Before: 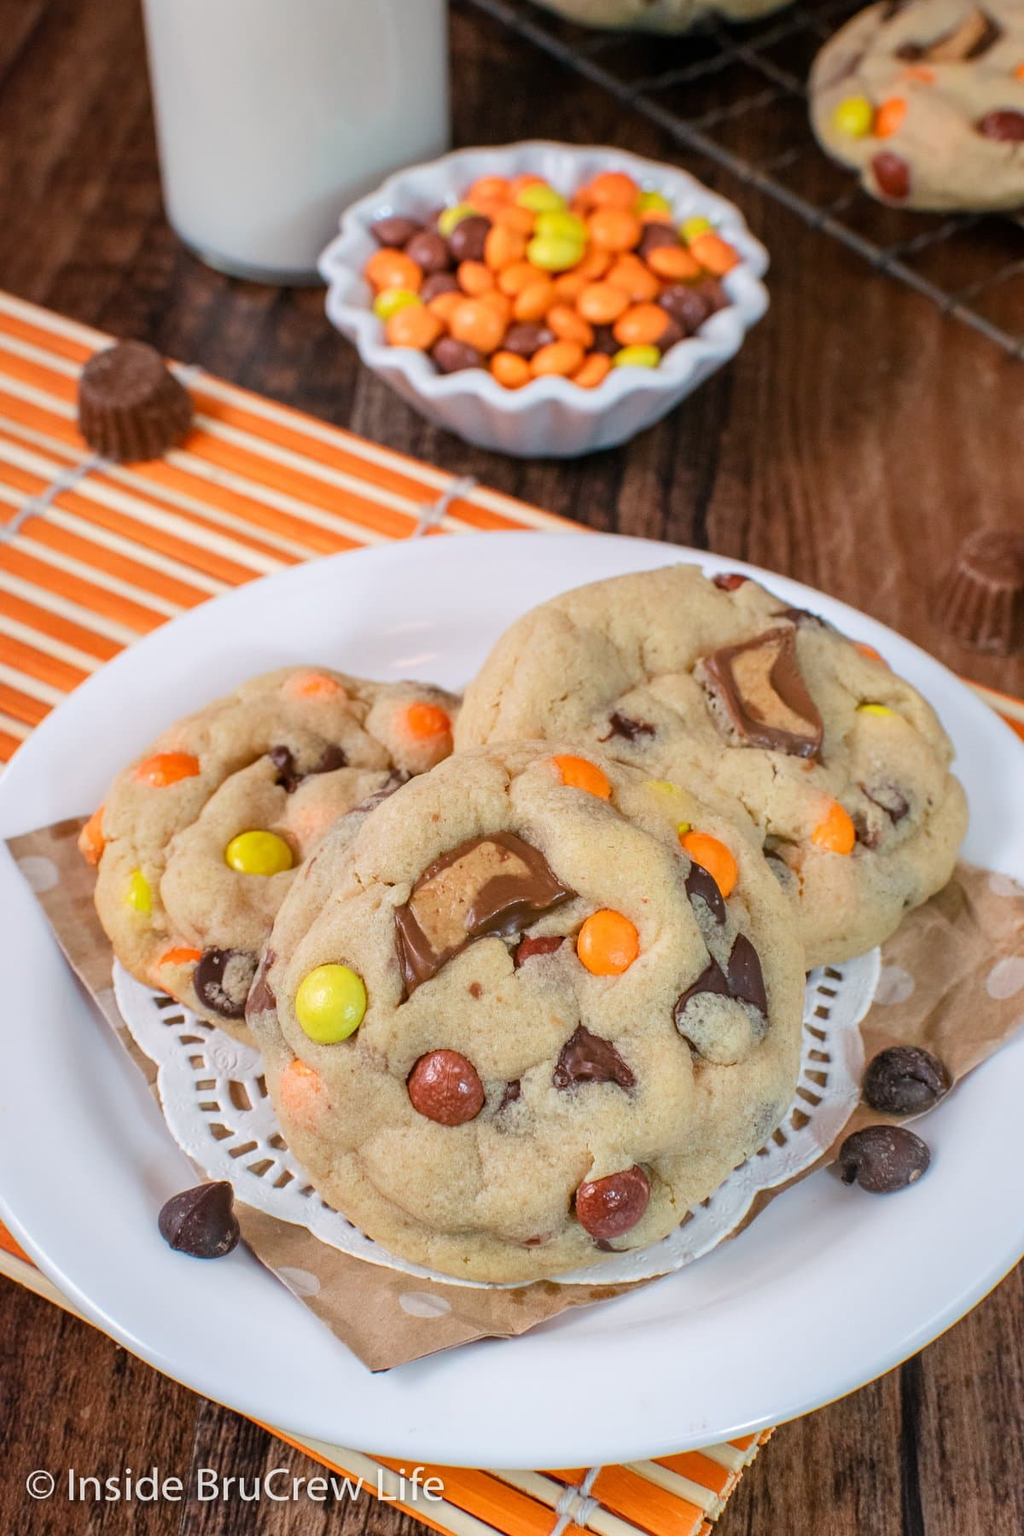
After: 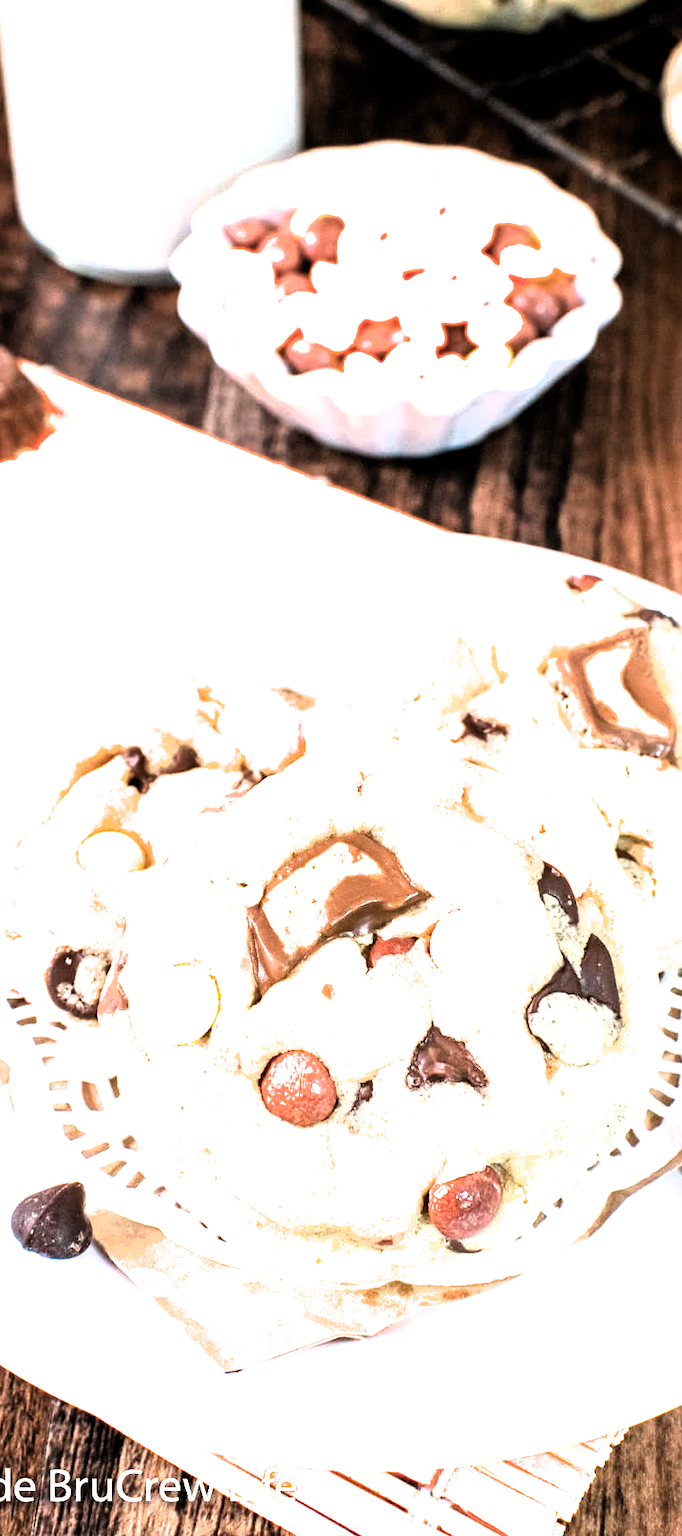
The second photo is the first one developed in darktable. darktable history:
exposure: black level correction 0, exposure 1.3 EV, compensate highlight preservation false
filmic rgb: black relative exposure -8.2 EV, white relative exposure 2.2 EV, threshold 3 EV, hardness 7.11, latitude 85.74%, contrast 1.696, highlights saturation mix -4%, shadows ↔ highlights balance -2.69%, color science v5 (2021), contrast in shadows safe, contrast in highlights safe, enable highlight reconstruction true
crop and rotate: left 14.436%, right 18.898%
